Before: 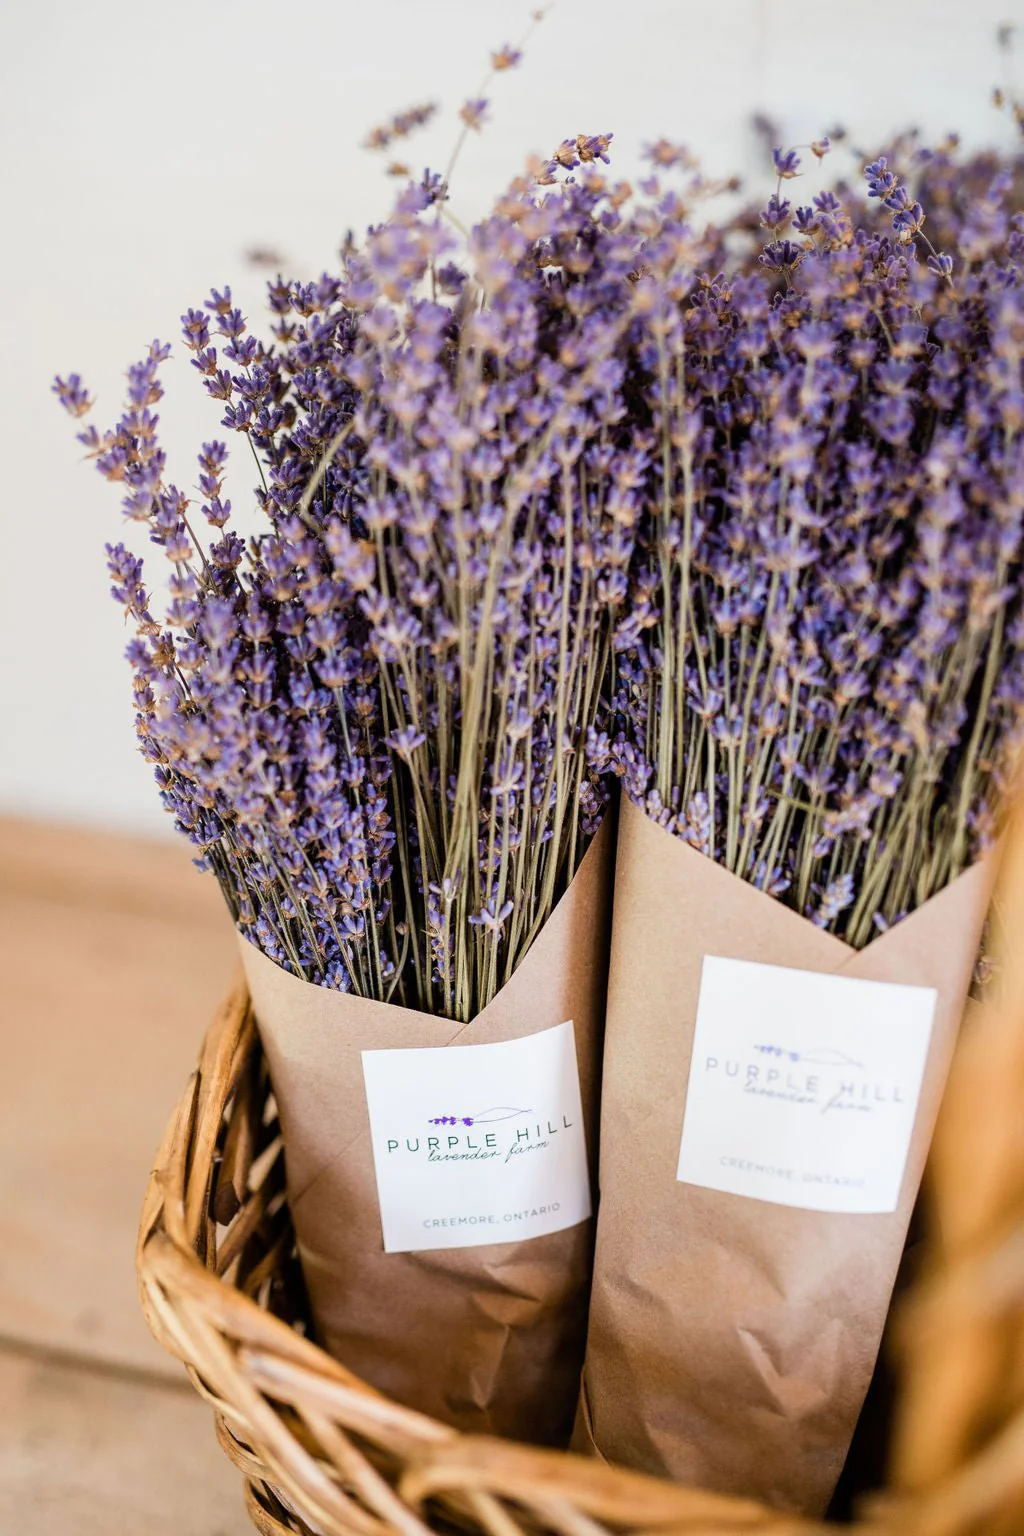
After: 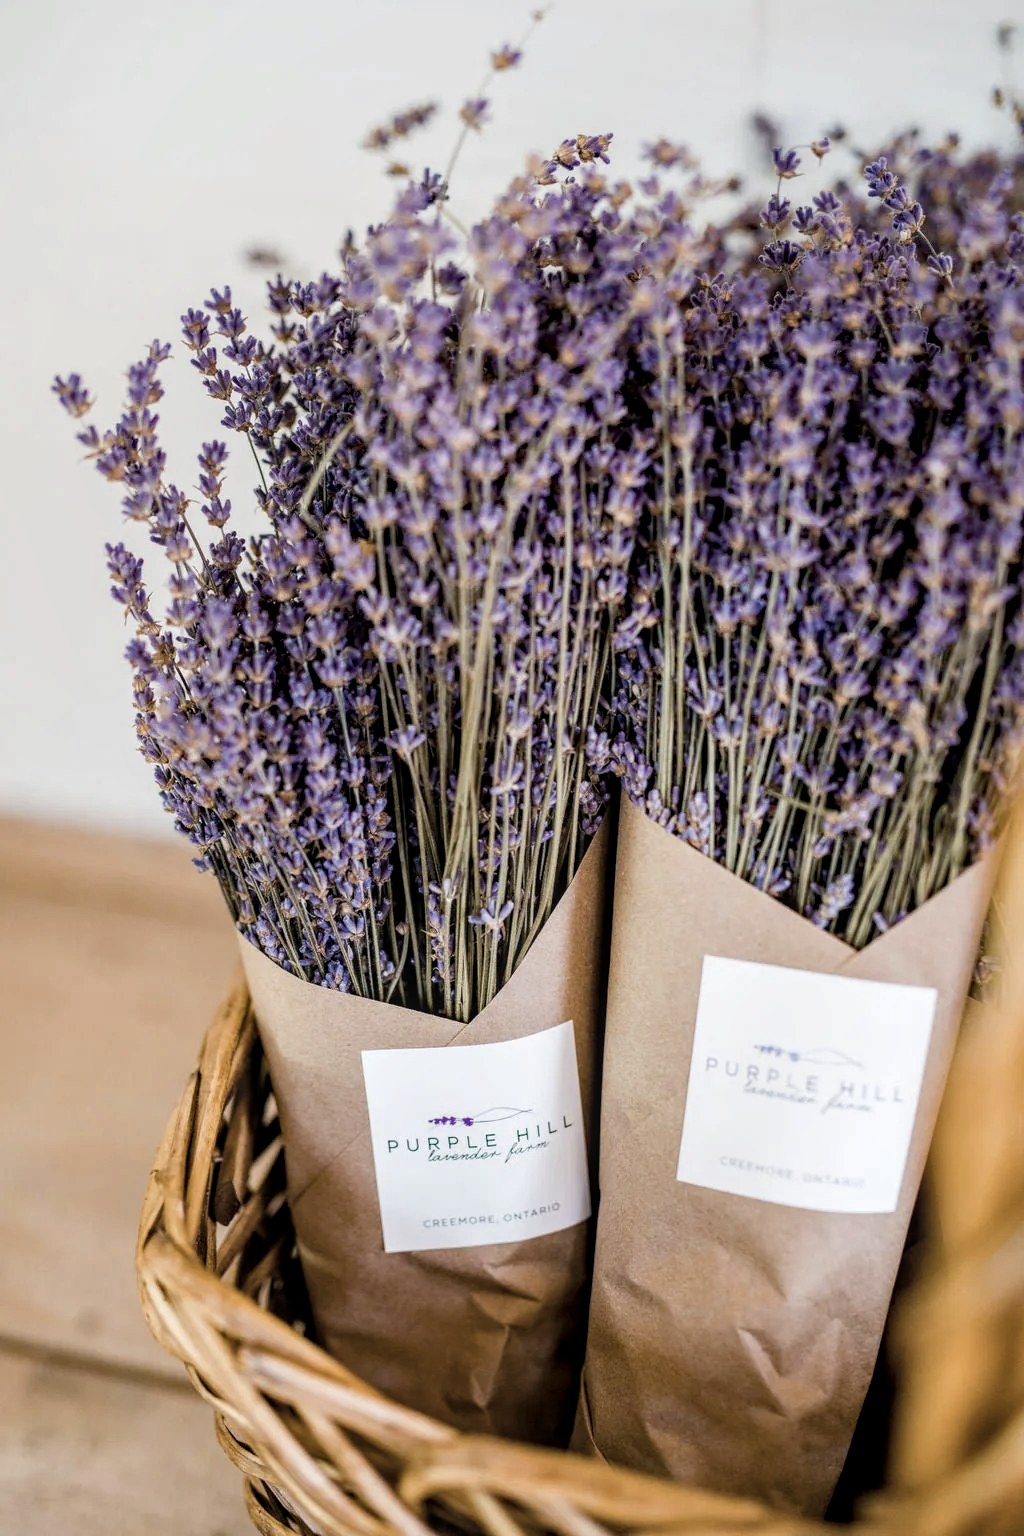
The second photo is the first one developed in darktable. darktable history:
color correction: highlights b* -0.062, saturation 0.596
color balance rgb: power › chroma 0.483%, power › hue 214.91°, perceptual saturation grading › global saturation 25.574%, global vibrance 10.046%
haze removal: strength 0.276, distance 0.249, adaptive false
local contrast: on, module defaults
